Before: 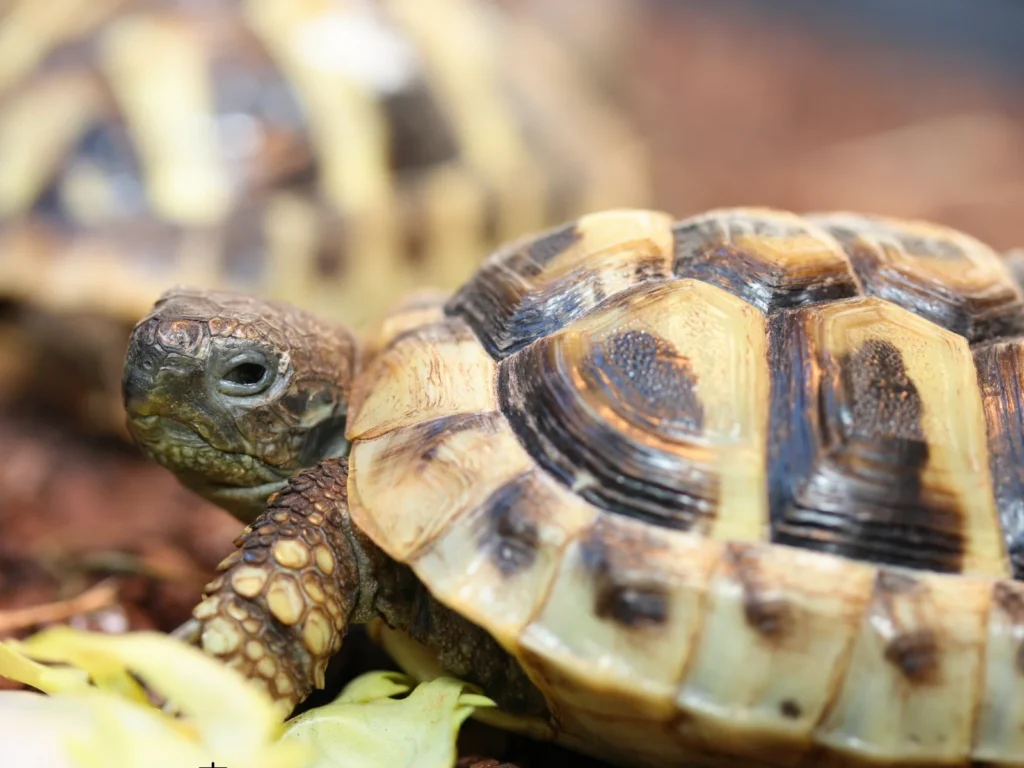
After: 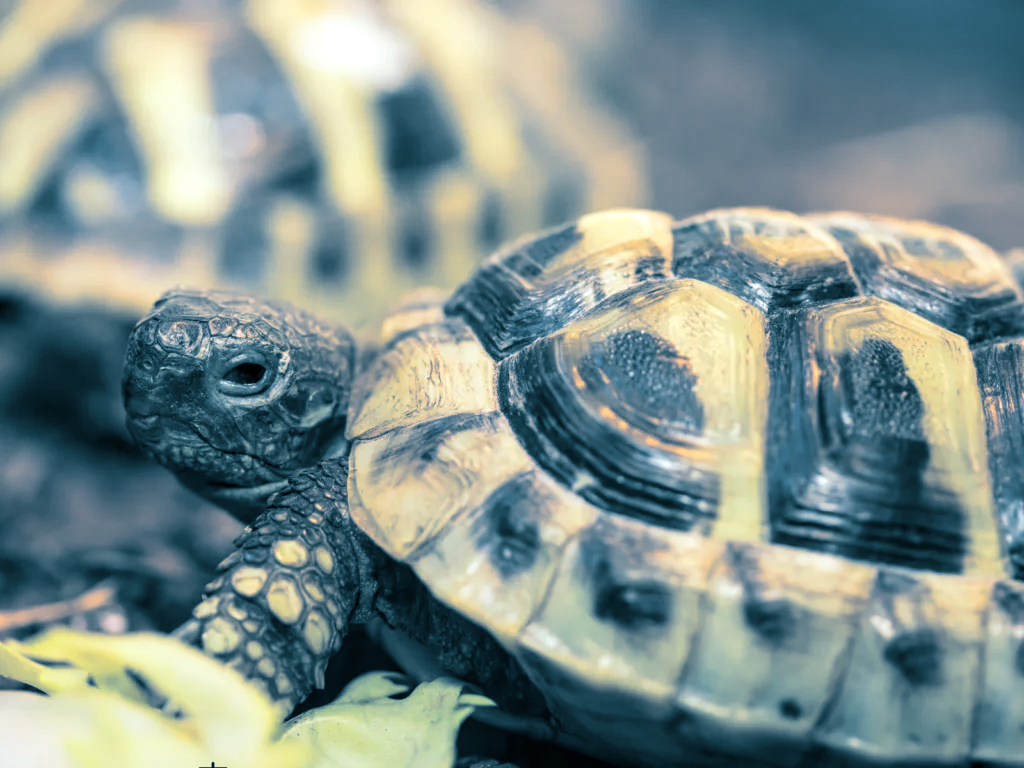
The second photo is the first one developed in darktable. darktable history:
white balance: red 0.978, blue 0.999
split-toning: shadows › hue 212.4°, balance -70
local contrast: on, module defaults
